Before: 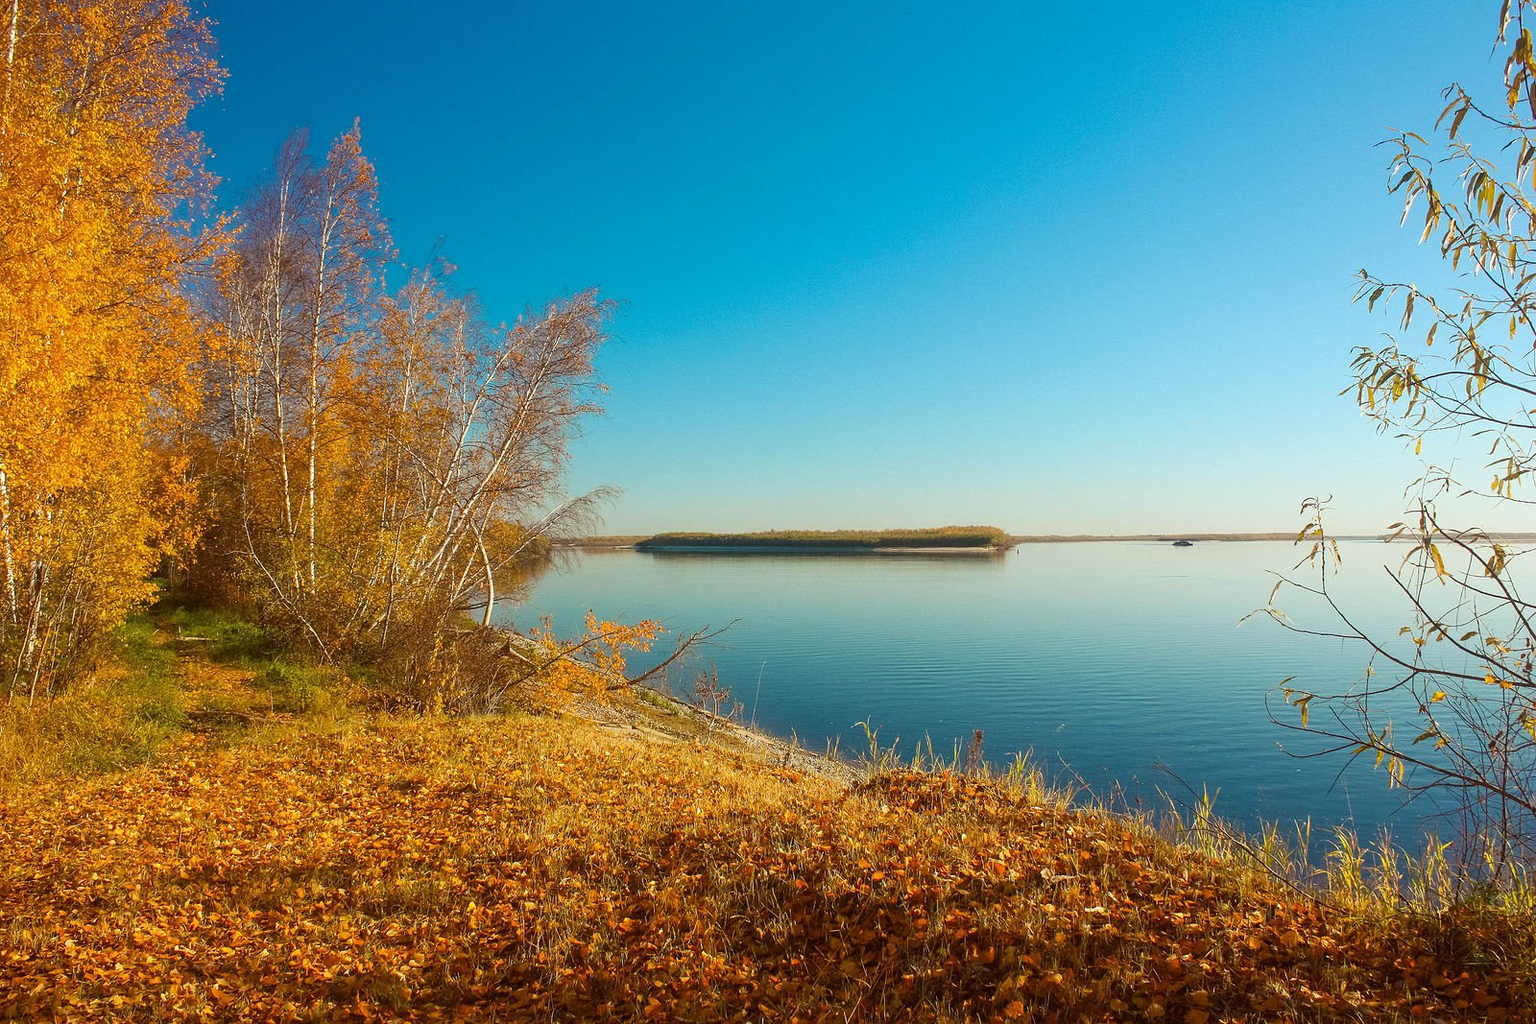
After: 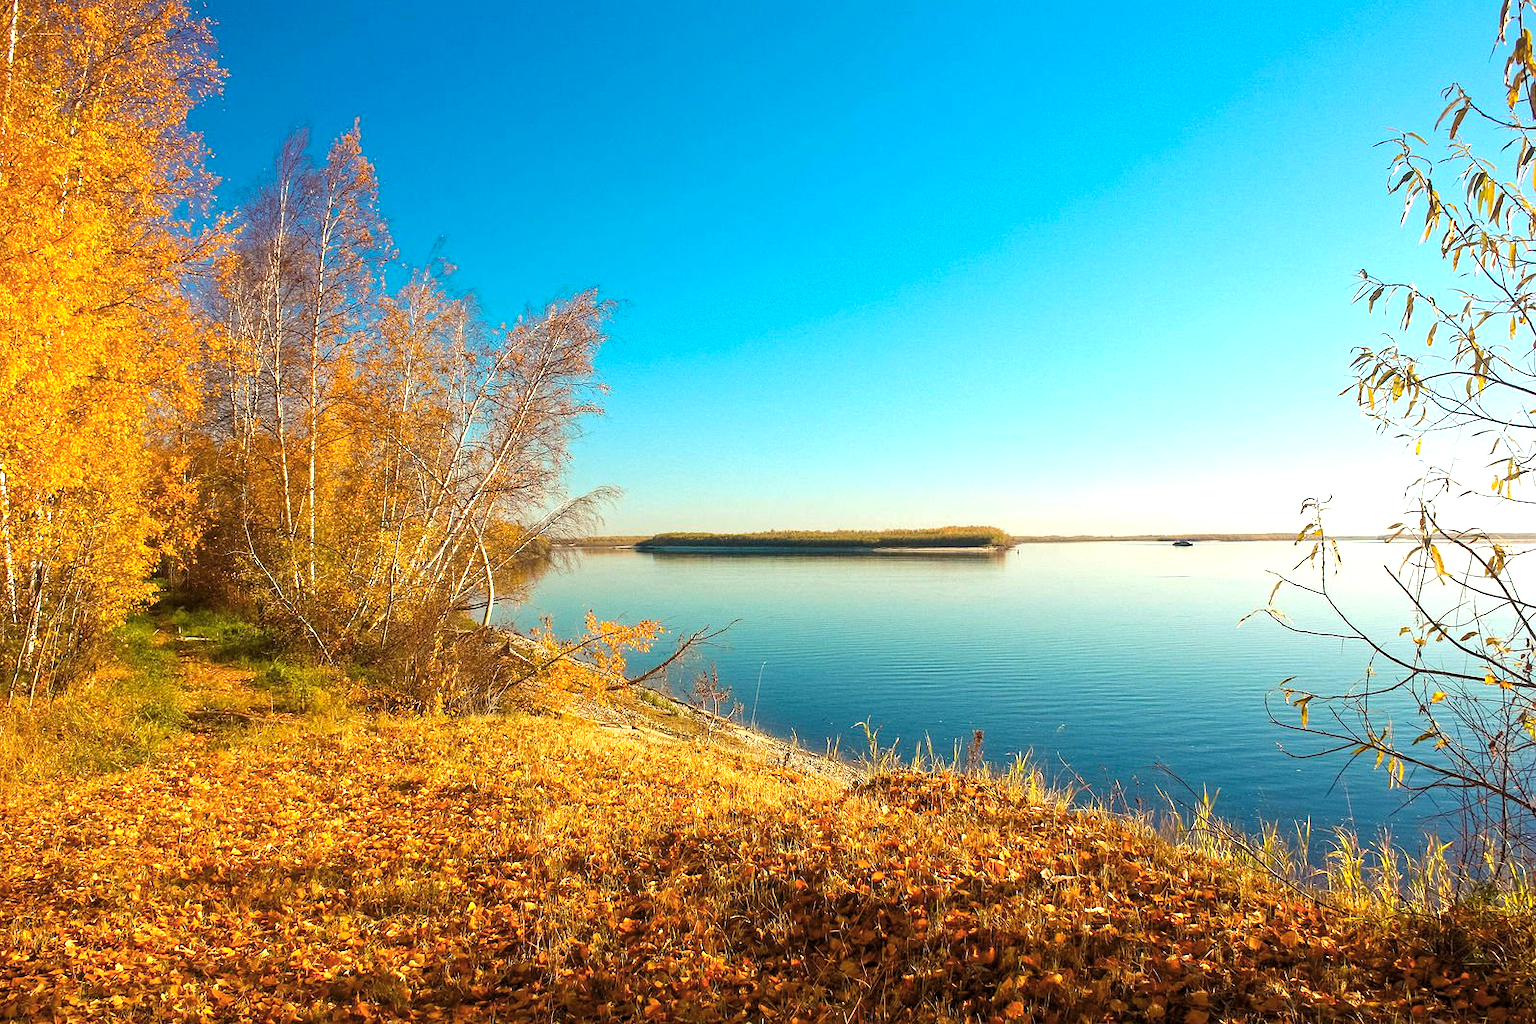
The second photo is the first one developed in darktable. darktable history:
exposure: exposure 0.197 EV, compensate exposure bias true, compensate highlight preservation false
color balance rgb: highlights gain › chroma 1.055%, highlights gain › hue 60.06°, perceptual saturation grading › global saturation -3.528%, perceptual brilliance grading › global brilliance 9.448%, perceptual brilliance grading › shadows 14.573%, global vibrance 16.349%, saturation formula JzAzBz (2021)
haze removal: adaptive false
levels: levels [0.062, 0.494, 0.925]
